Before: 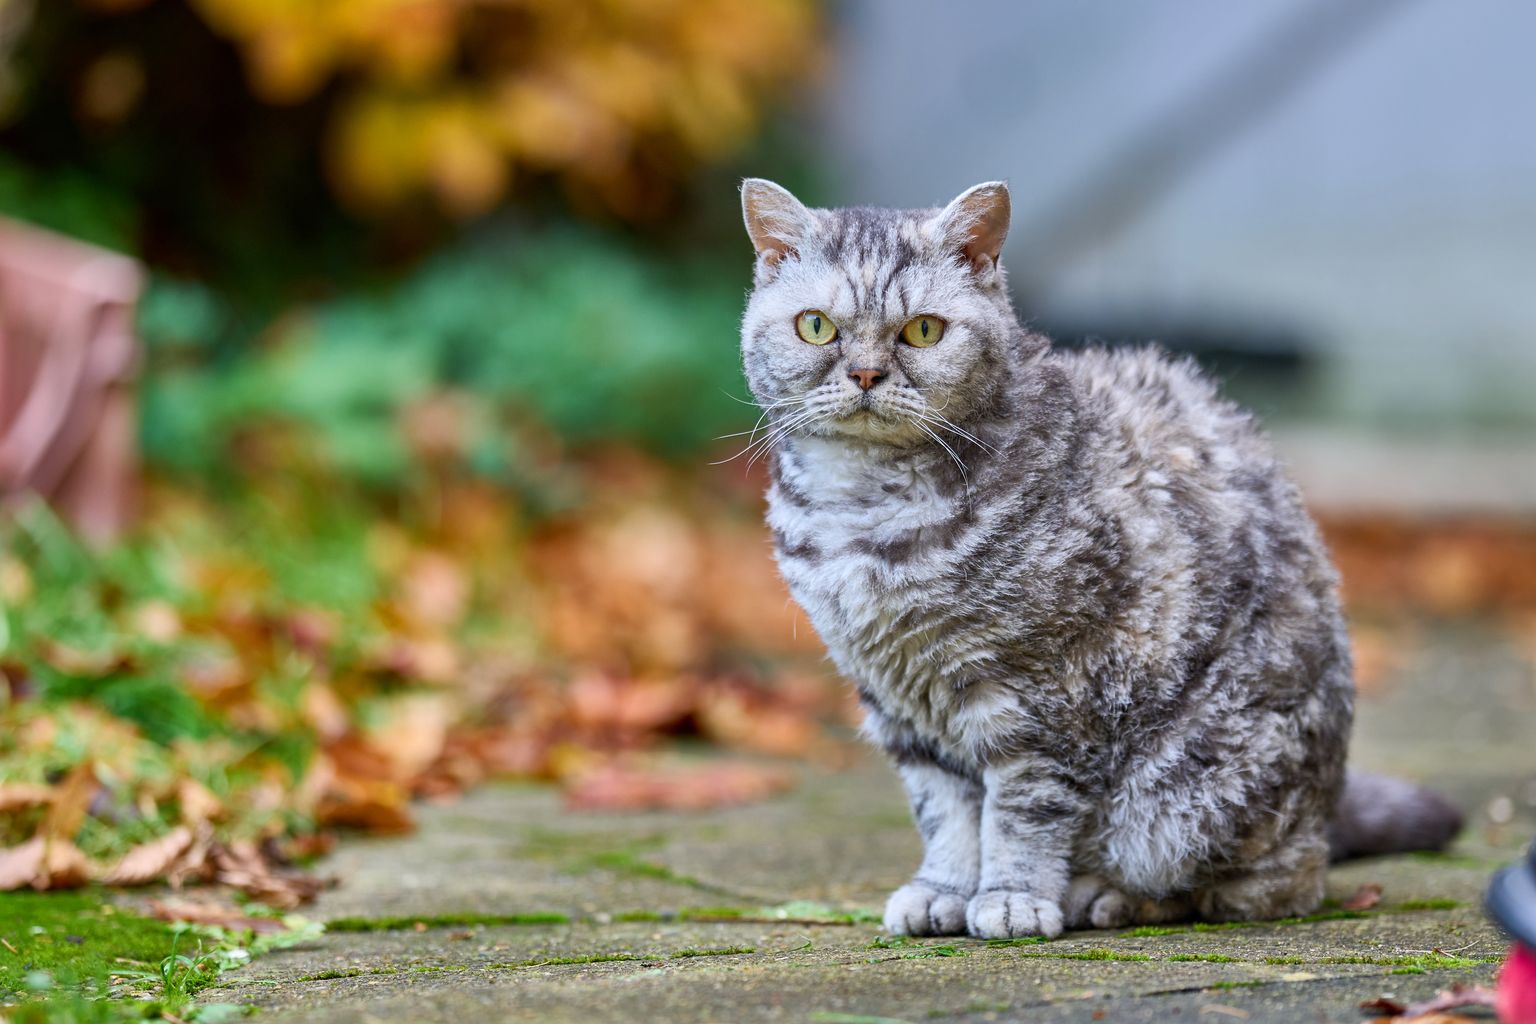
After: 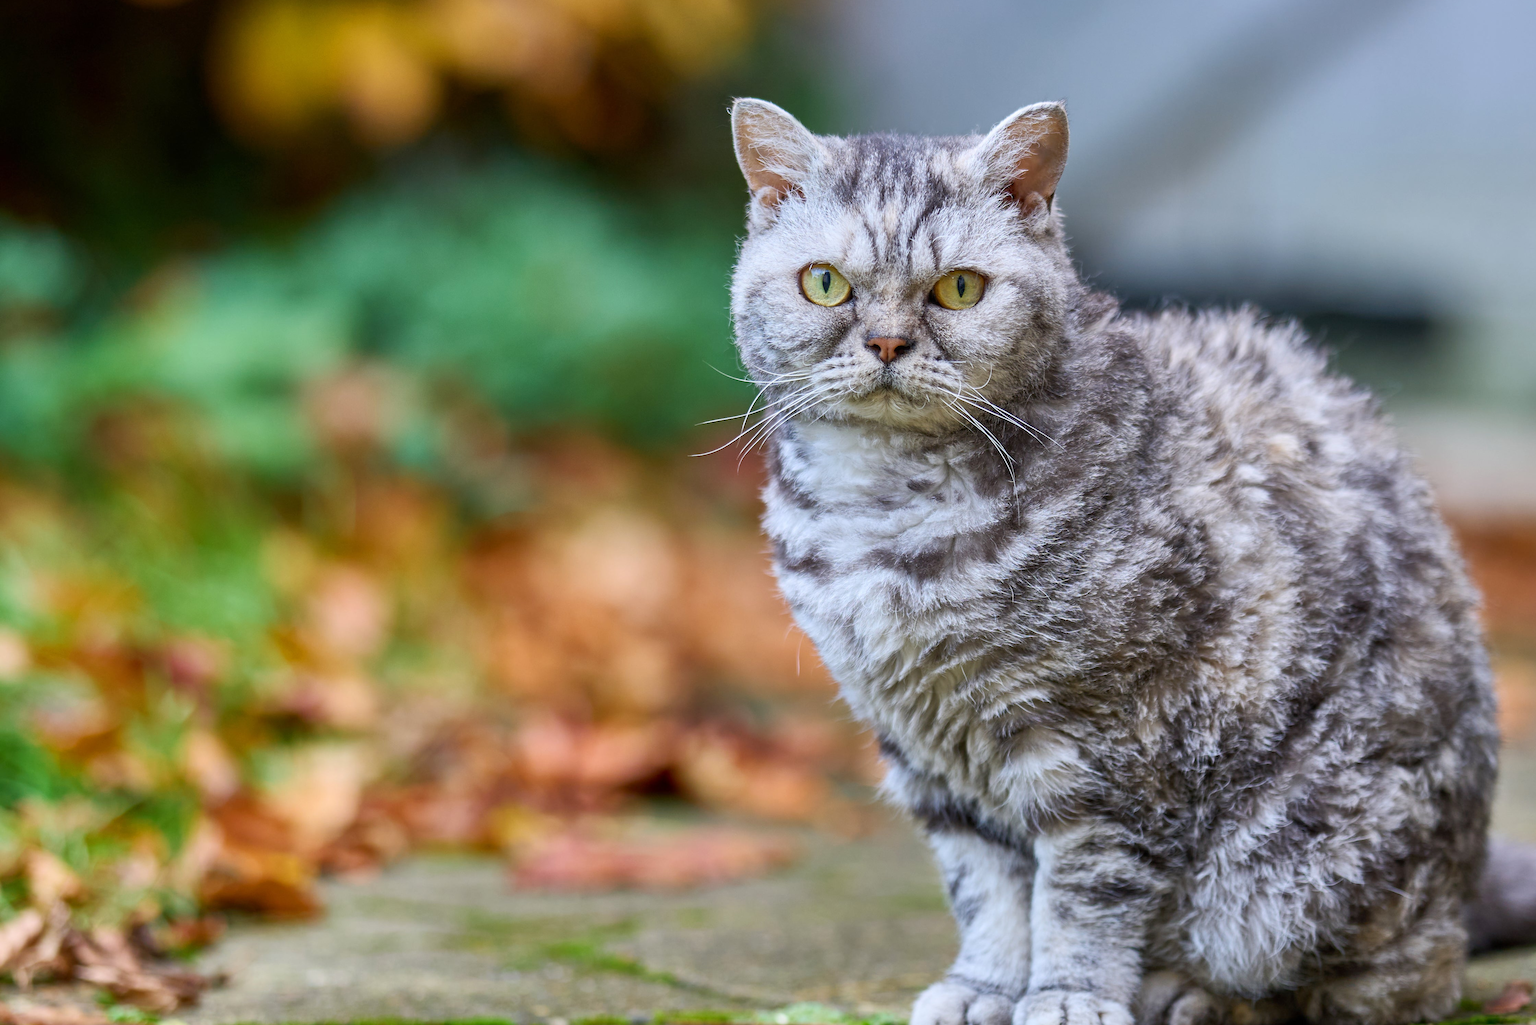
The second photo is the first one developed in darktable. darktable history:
crop and rotate: left 10.26%, top 9.82%, right 9.864%, bottom 10.176%
